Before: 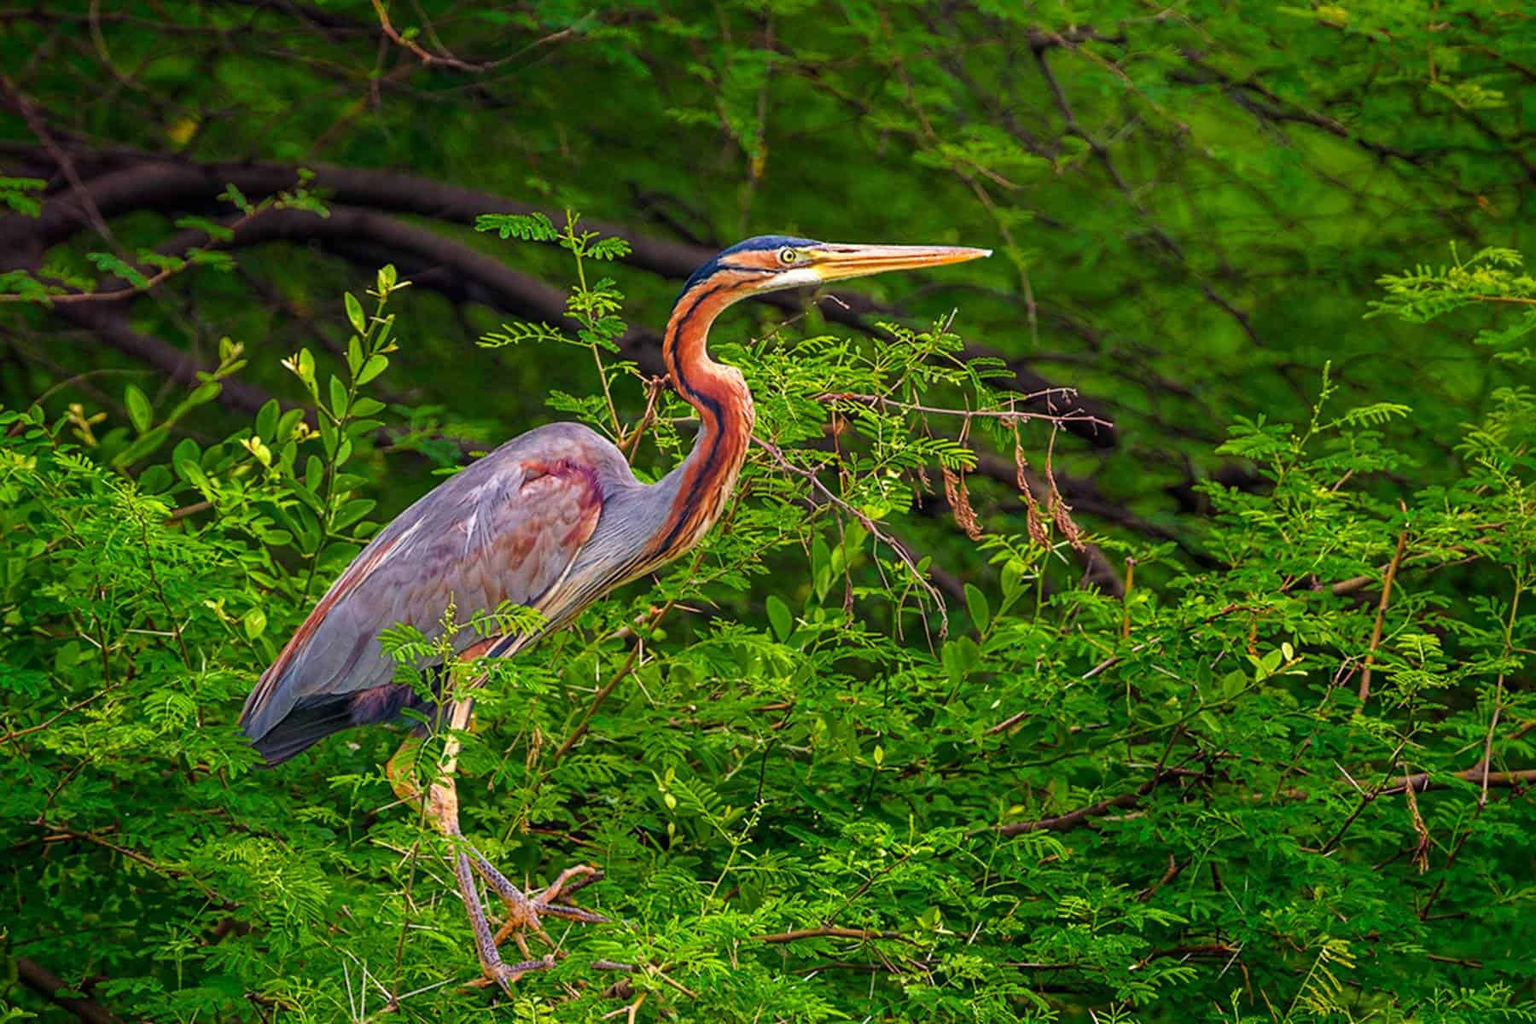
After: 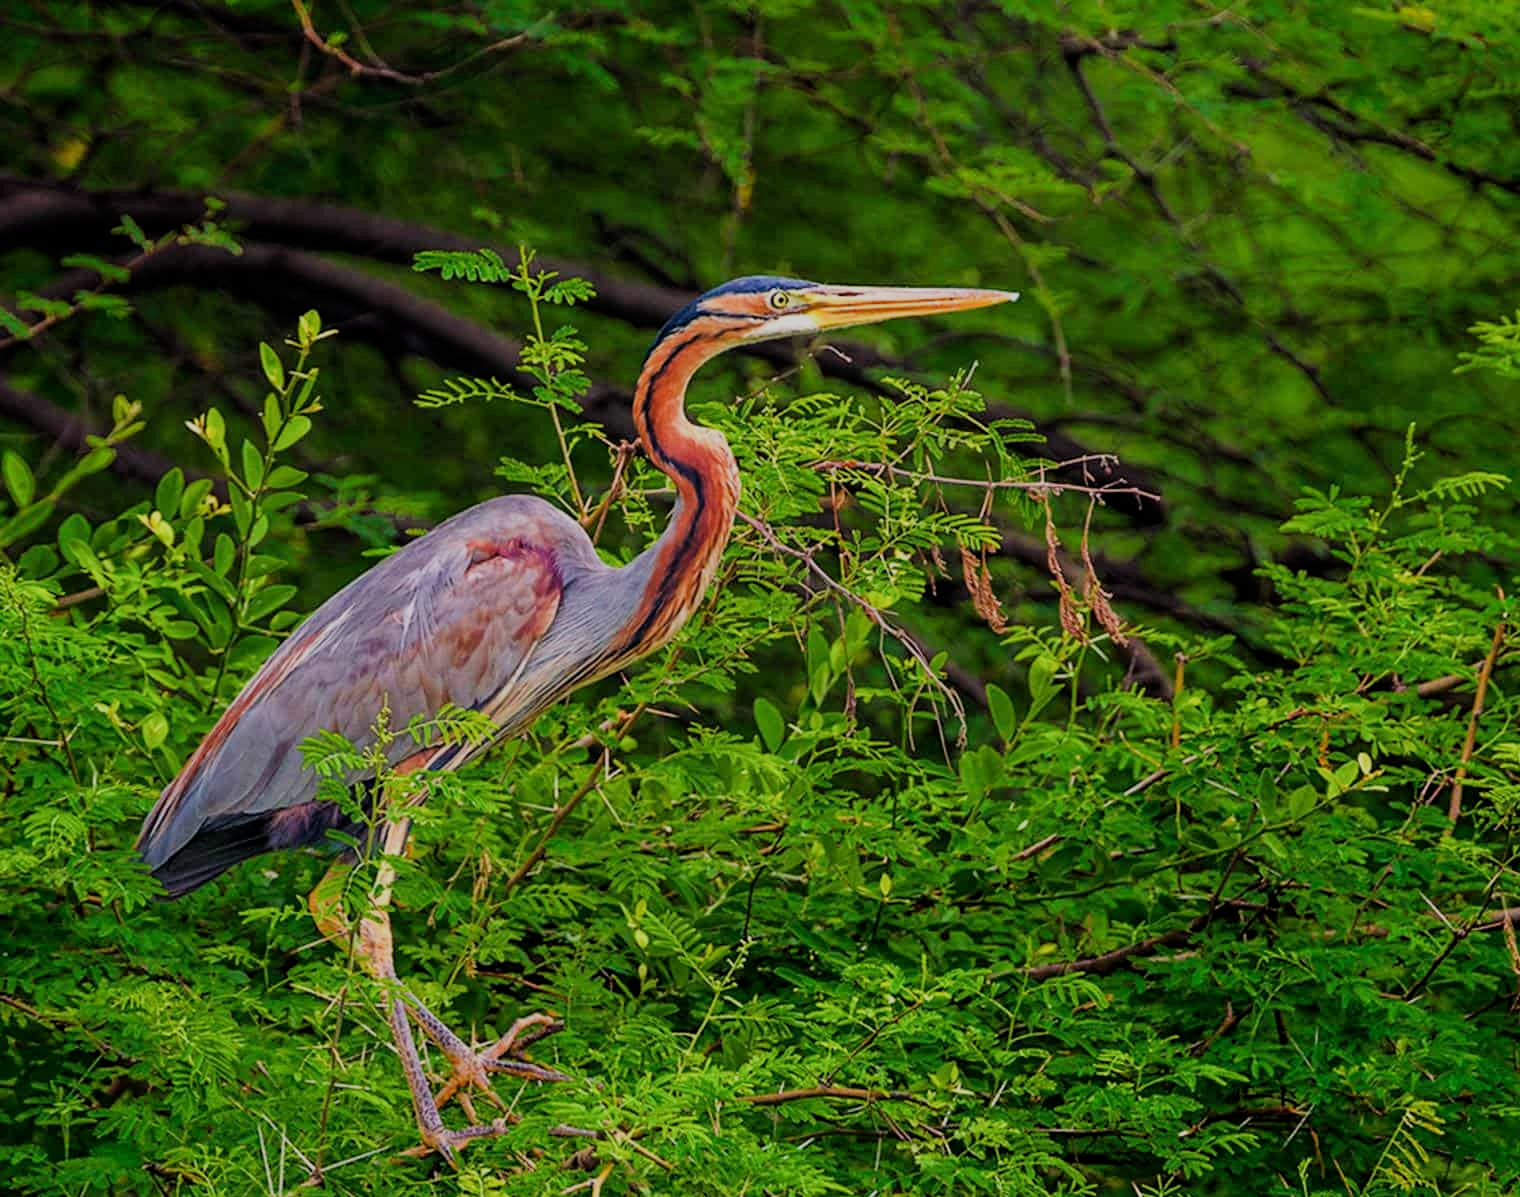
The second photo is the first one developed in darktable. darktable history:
filmic rgb: black relative exposure -7.32 EV, white relative exposure 5.09 EV, hardness 3.2
tone equalizer: on, module defaults
crop: left 8.026%, right 7.374%
